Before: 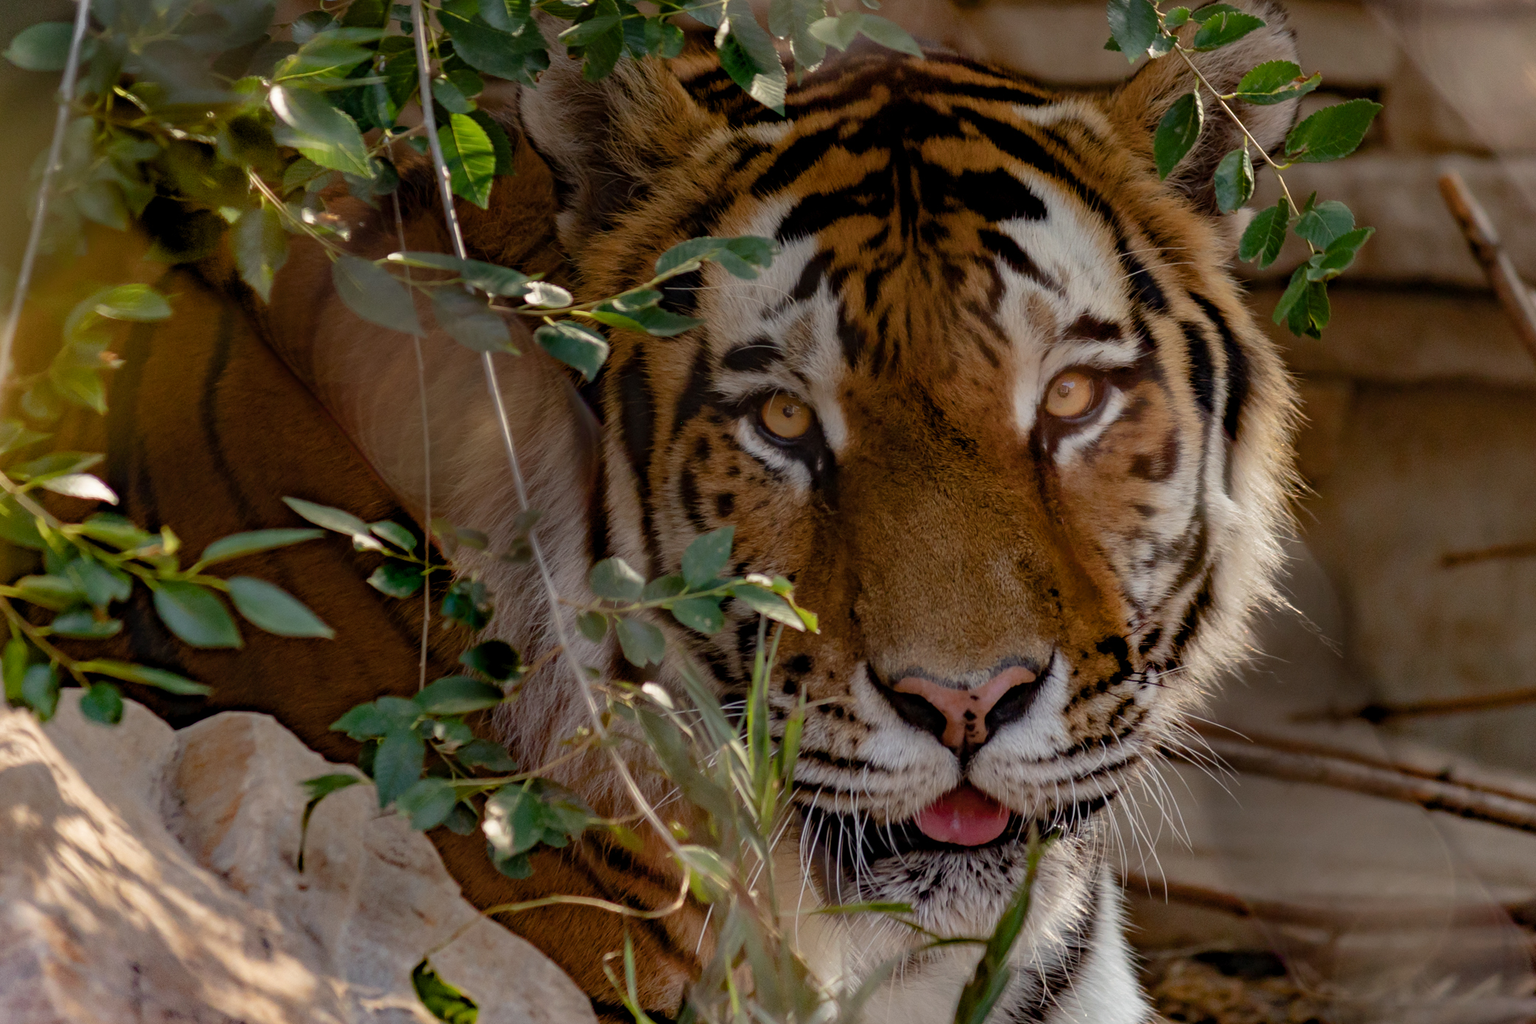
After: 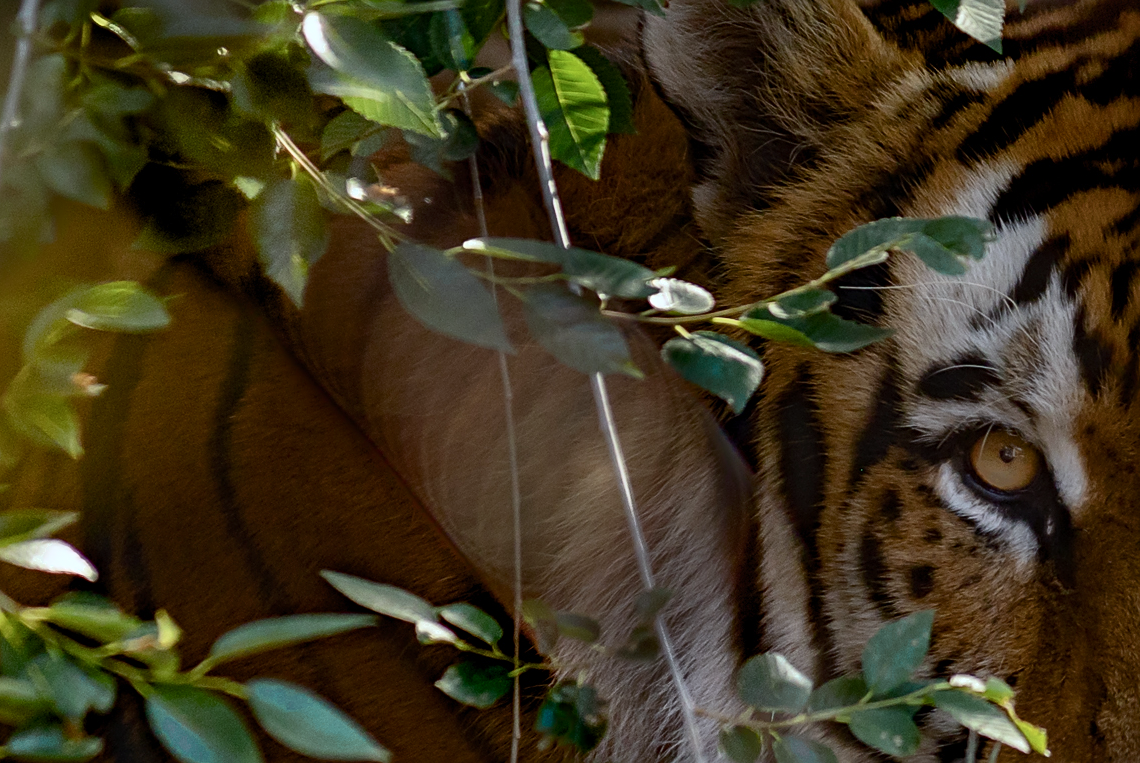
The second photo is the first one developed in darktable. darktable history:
sharpen: on, module defaults
white balance: red 0.924, blue 1.095
crop and rotate: left 3.047%, top 7.509%, right 42.236%, bottom 37.598%
contrast brightness saturation: contrast 0.24, brightness 0.09
color zones: curves: ch0 [(0.25, 0.5) (0.423, 0.5) (0.443, 0.5) (0.521, 0.756) (0.568, 0.5) (0.576, 0.5) (0.75, 0.5)]; ch1 [(0.25, 0.5) (0.423, 0.5) (0.443, 0.5) (0.539, 0.873) (0.624, 0.565) (0.631, 0.5) (0.75, 0.5)]
